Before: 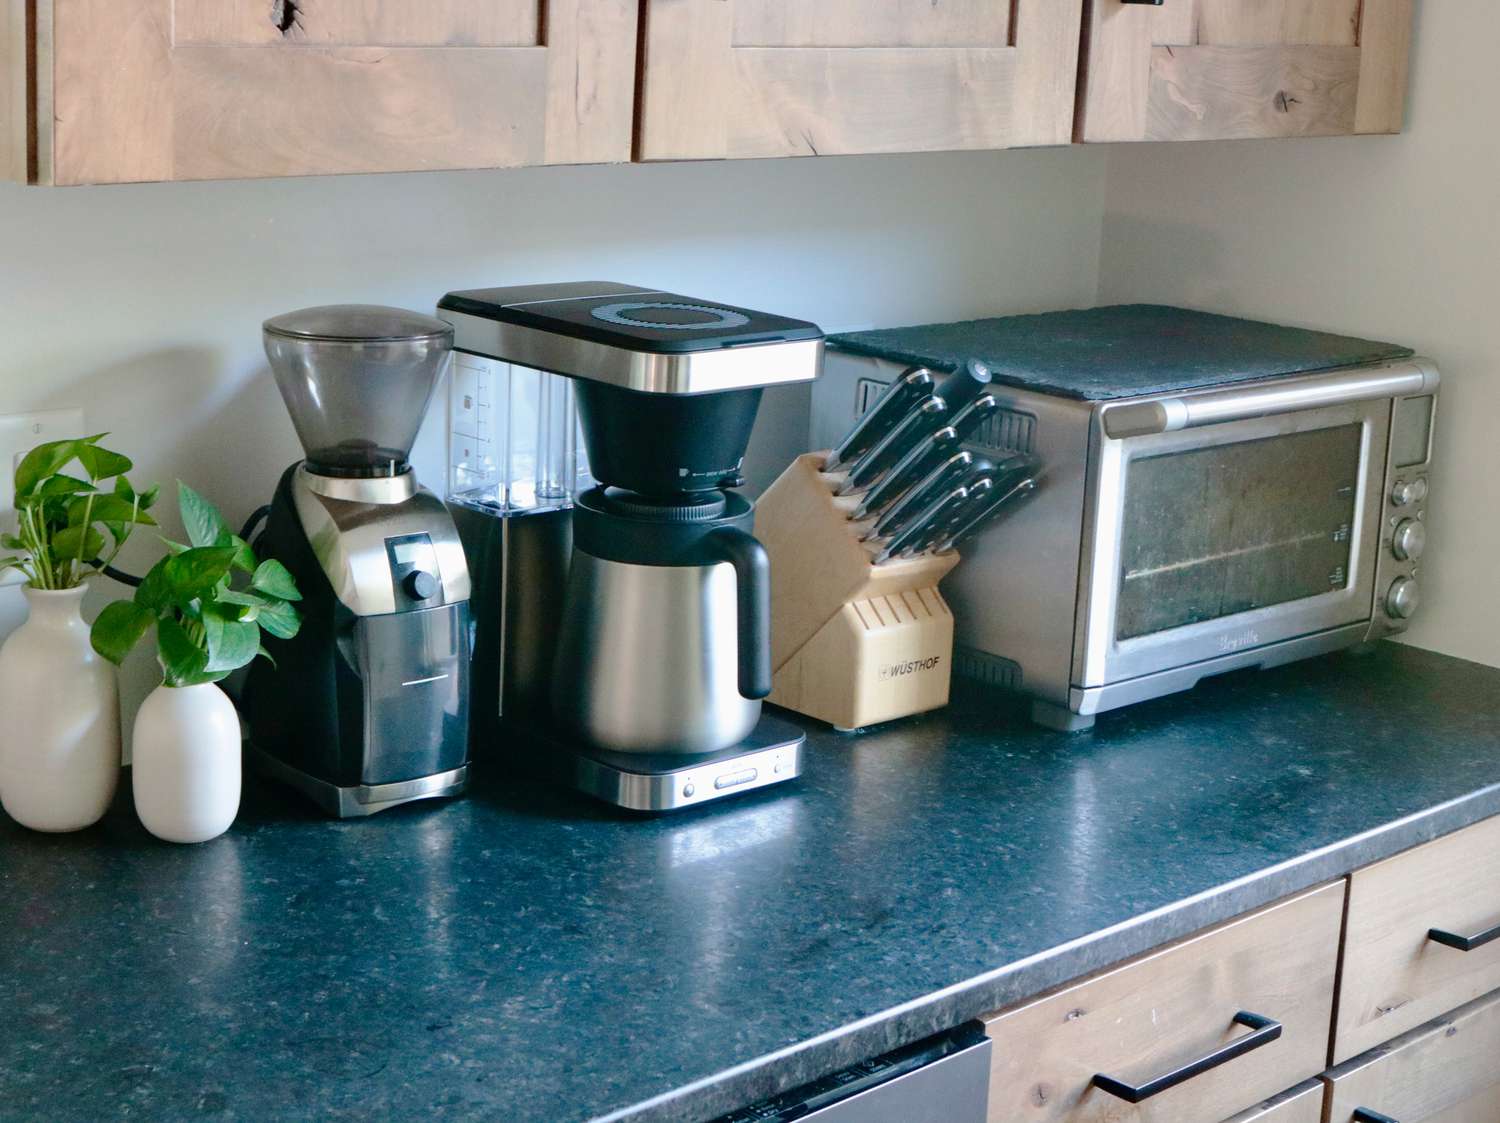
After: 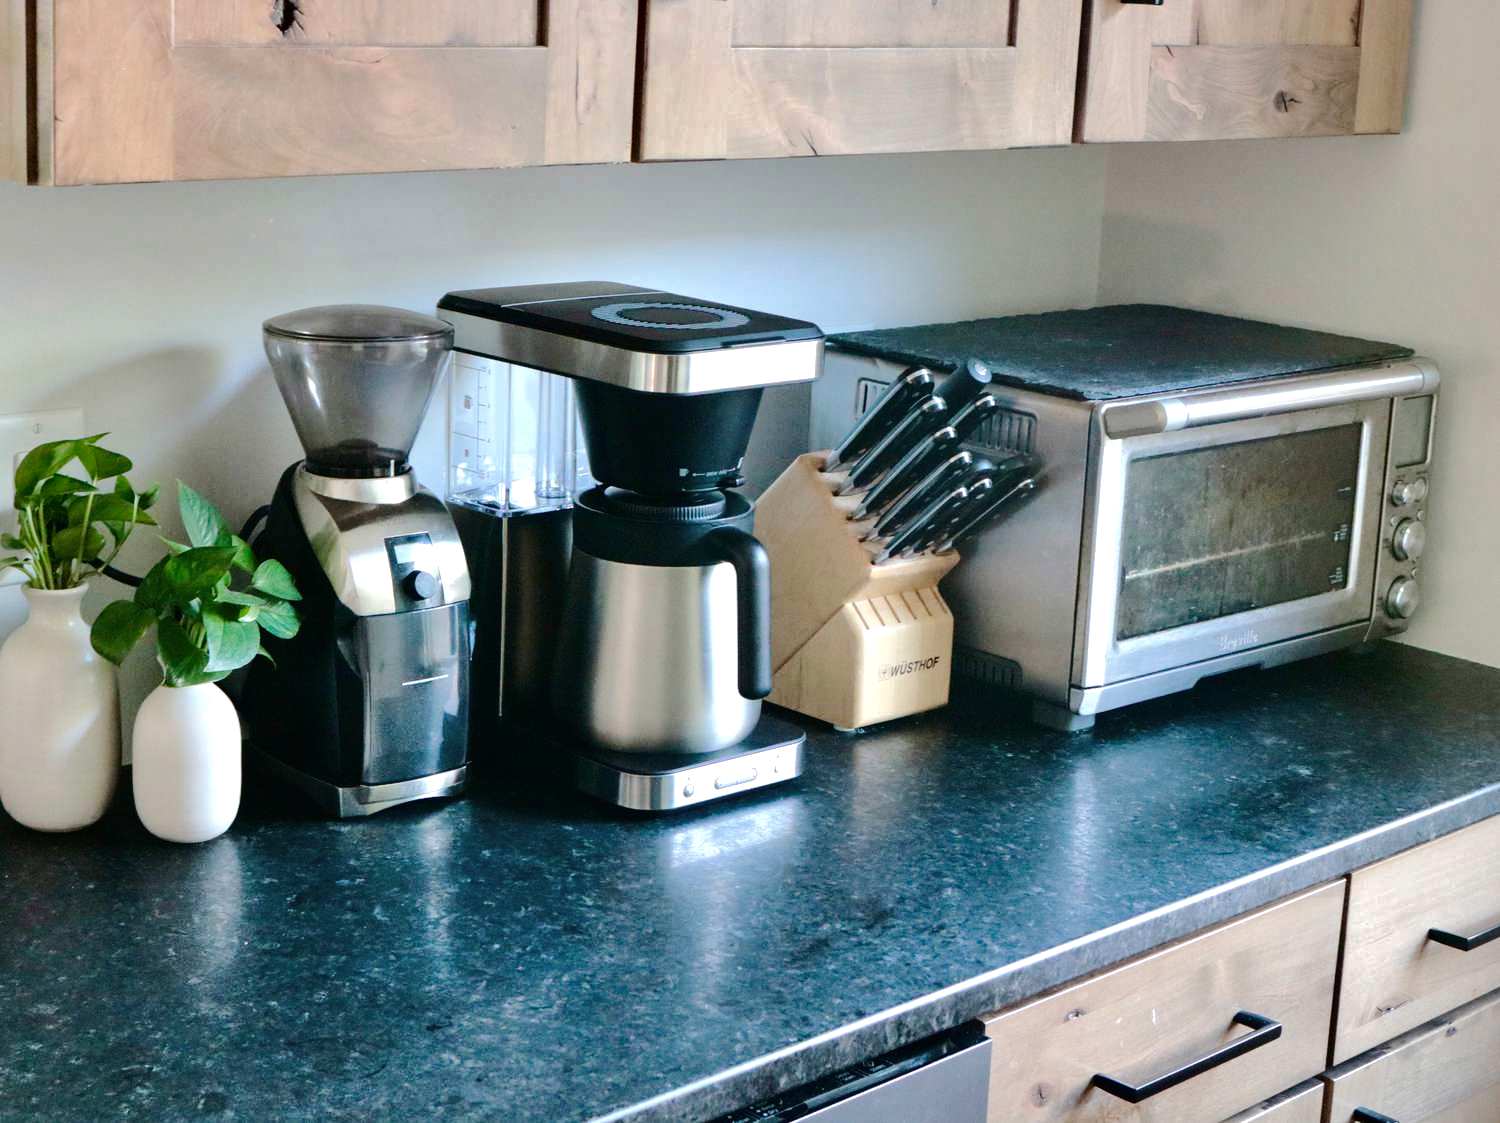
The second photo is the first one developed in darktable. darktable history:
tone equalizer: -8 EV -0.397 EV, -7 EV -0.364 EV, -6 EV -0.298 EV, -5 EV -0.235 EV, -3 EV 0.243 EV, -2 EV 0.353 EV, -1 EV 0.385 EV, +0 EV 0.412 EV, edges refinement/feathering 500, mask exposure compensation -1.57 EV, preserve details no
shadows and highlights: soften with gaussian
tone curve: curves: ch0 [(0, 0) (0.003, 0.012) (0.011, 0.014) (0.025, 0.02) (0.044, 0.034) (0.069, 0.047) (0.1, 0.063) (0.136, 0.086) (0.177, 0.131) (0.224, 0.183) (0.277, 0.243) (0.335, 0.317) (0.399, 0.403) (0.468, 0.488) (0.543, 0.573) (0.623, 0.649) (0.709, 0.718) (0.801, 0.795) (0.898, 0.872) (1, 1)], color space Lab, linked channels, preserve colors none
